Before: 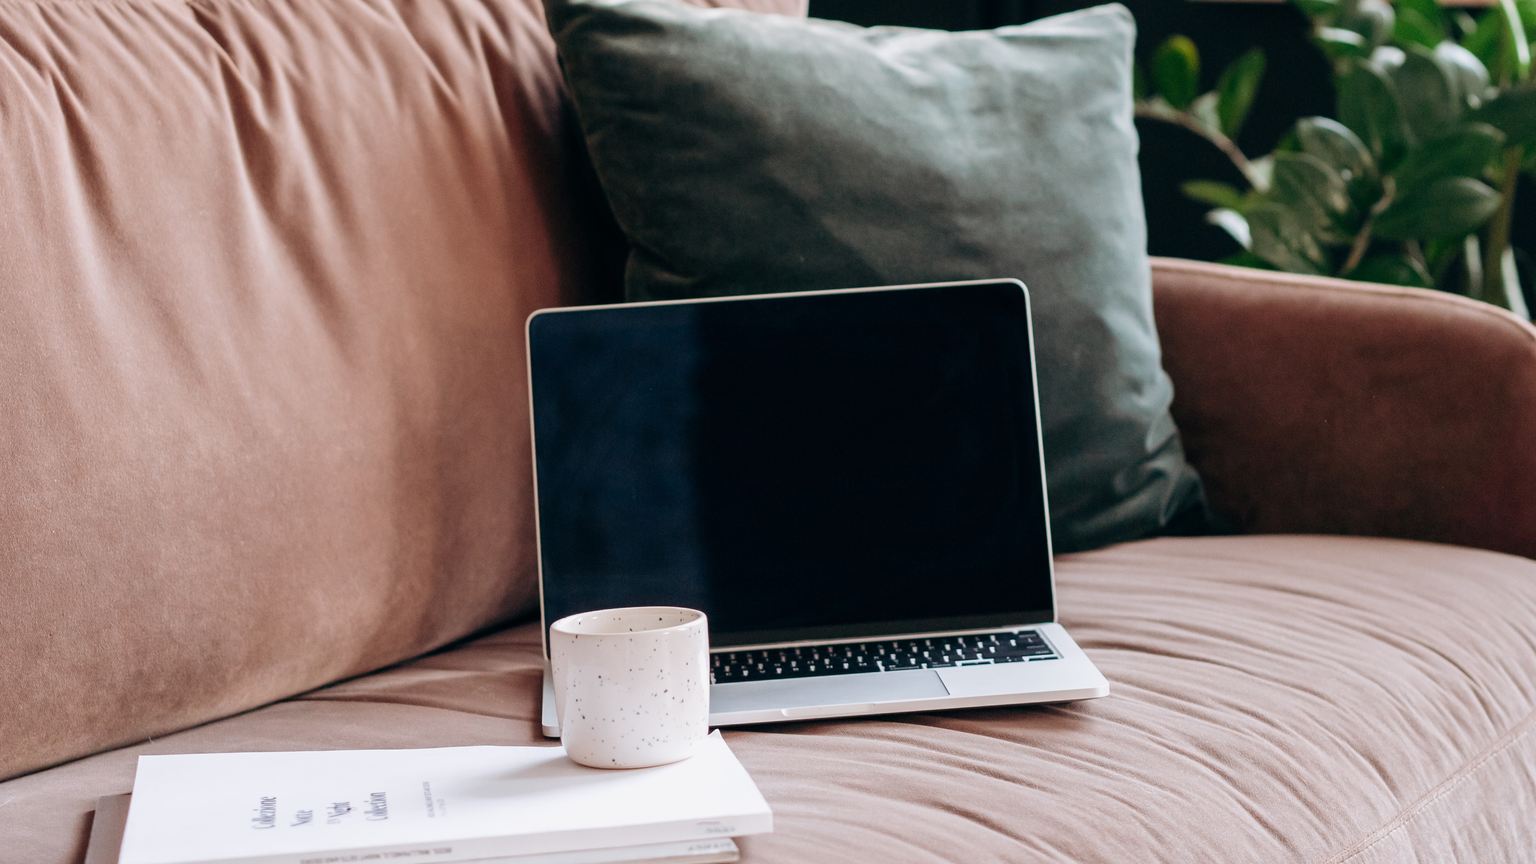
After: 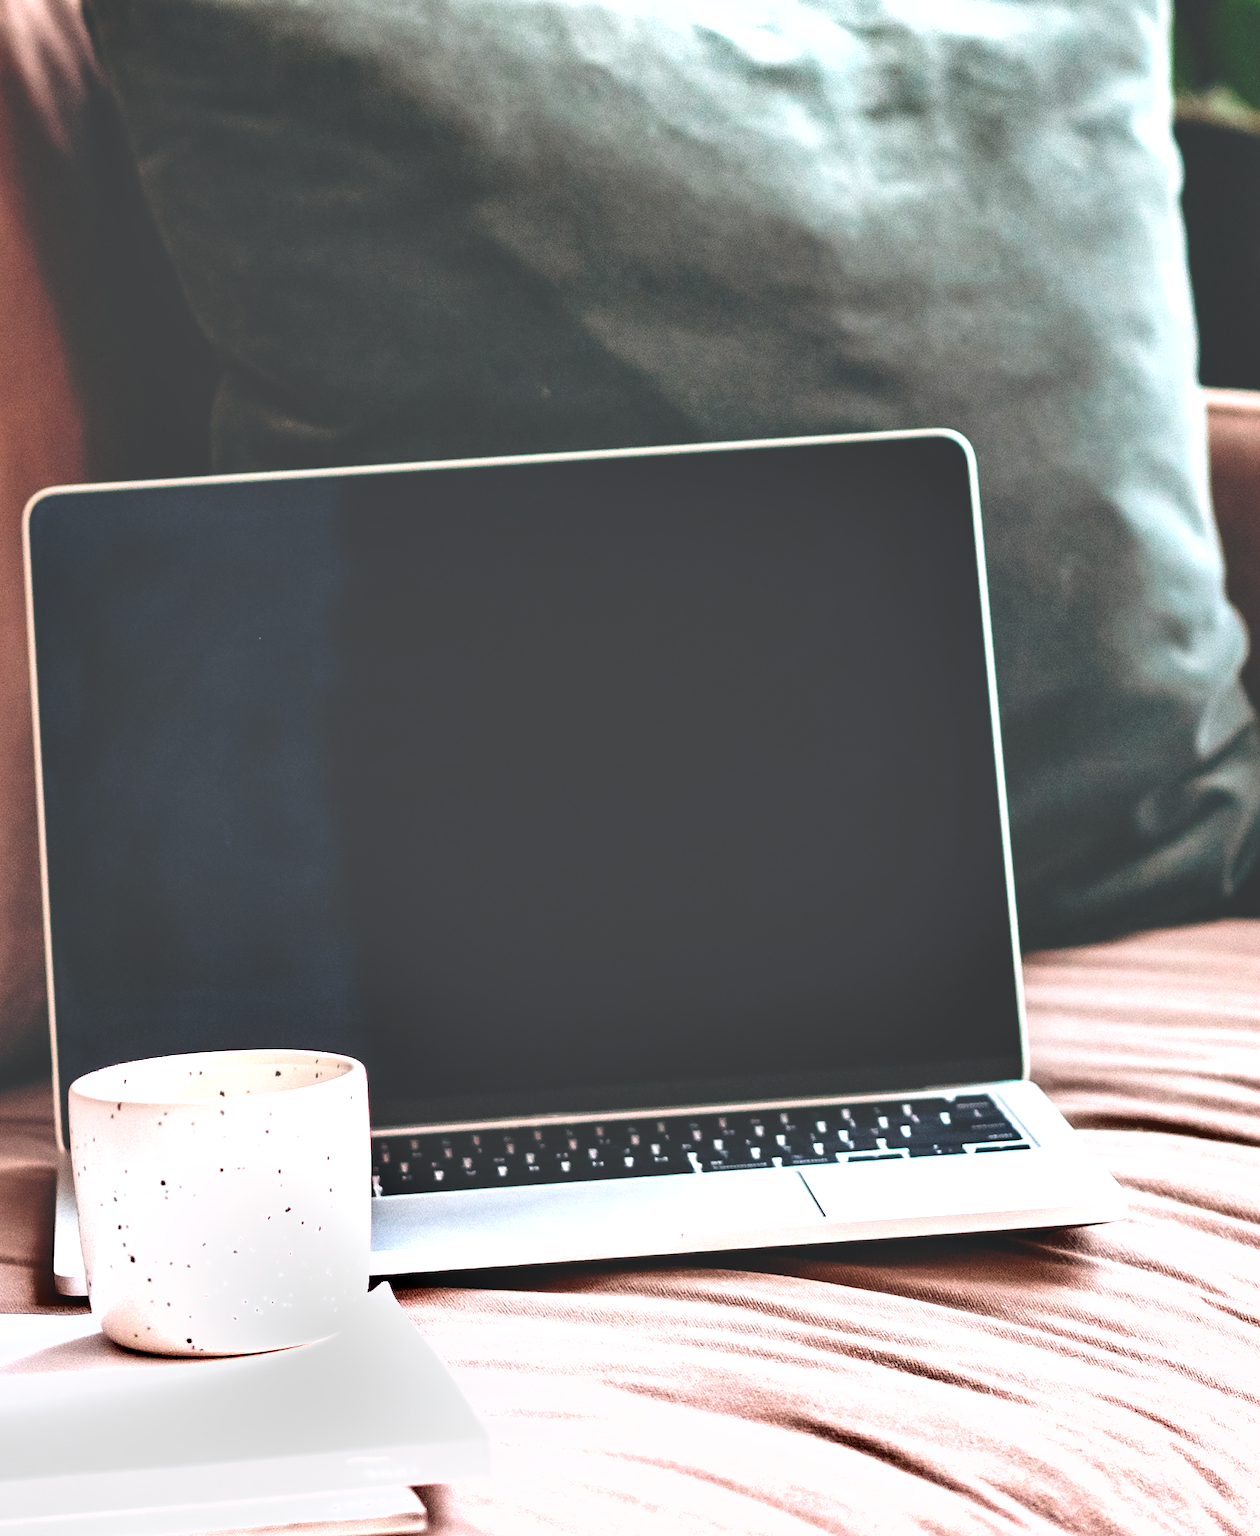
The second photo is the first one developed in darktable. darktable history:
exposure: exposure 1.2 EV, compensate highlight preservation false
shadows and highlights: soften with gaussian
crop: left 33.452%, top 6.025%, right 23.155%
contrast brightness saturation: contrast -0.1, saturation -0.1
base curve: curves: ch0 [(0, 0) (0.283, 0.295) (1, 1)], preserve colors none
rgb curve: curves: ch0 [(0, 0.186) (0.314, 0.284) (0.775, 0.708) (1, 1)], compensate middle gray true, preserve colors none
